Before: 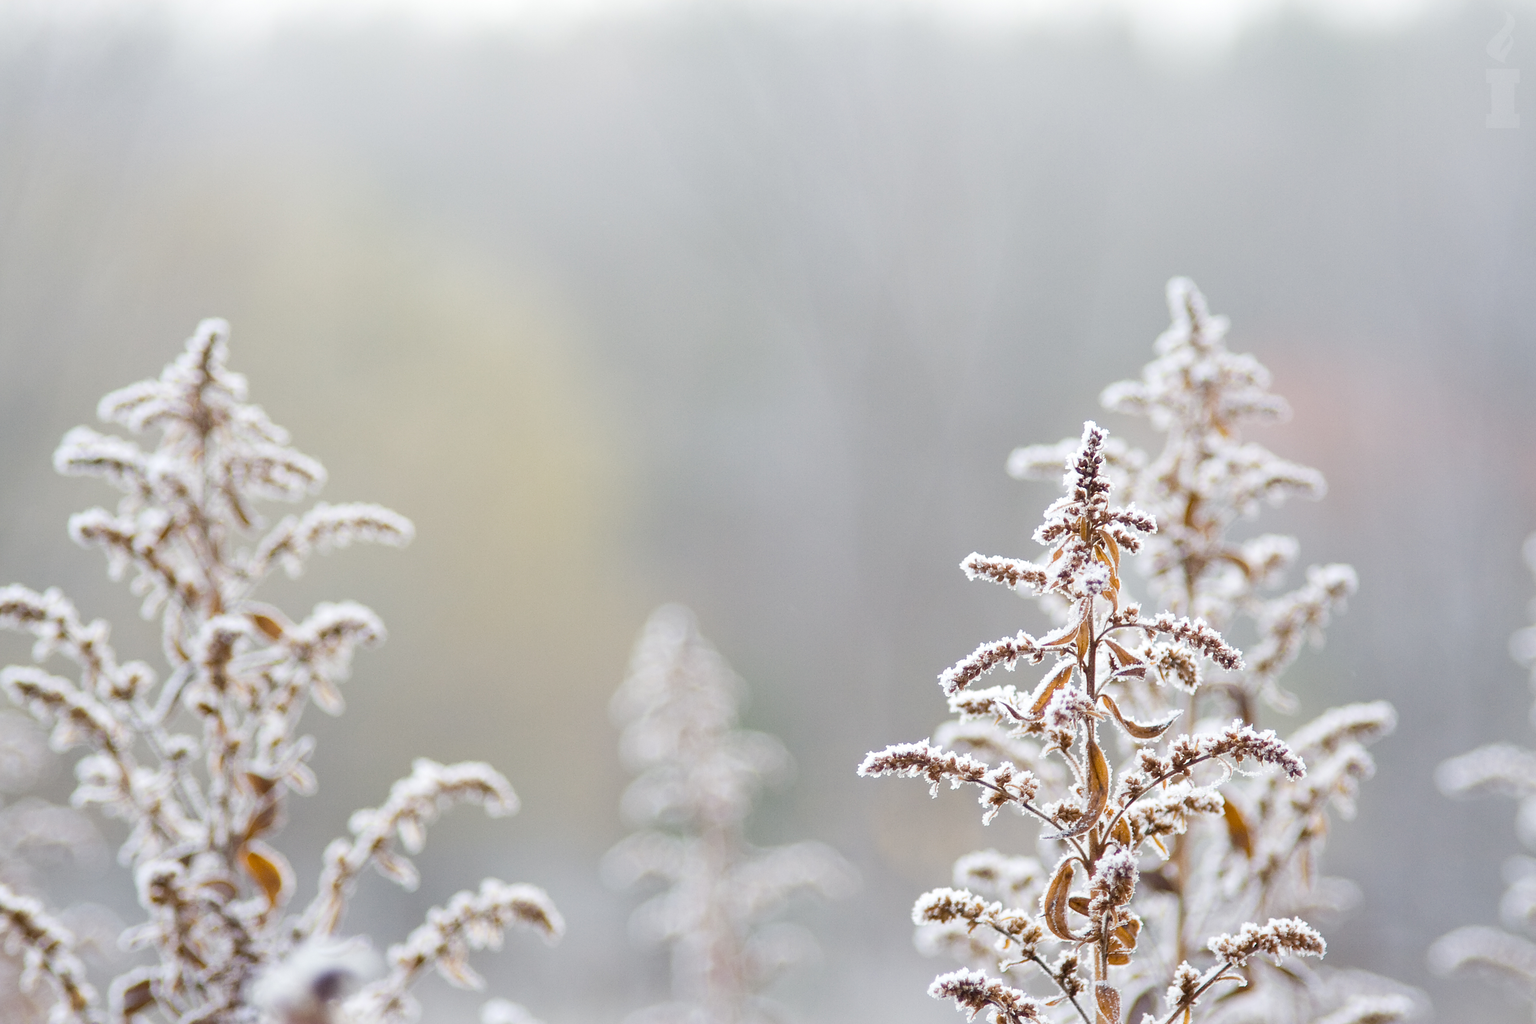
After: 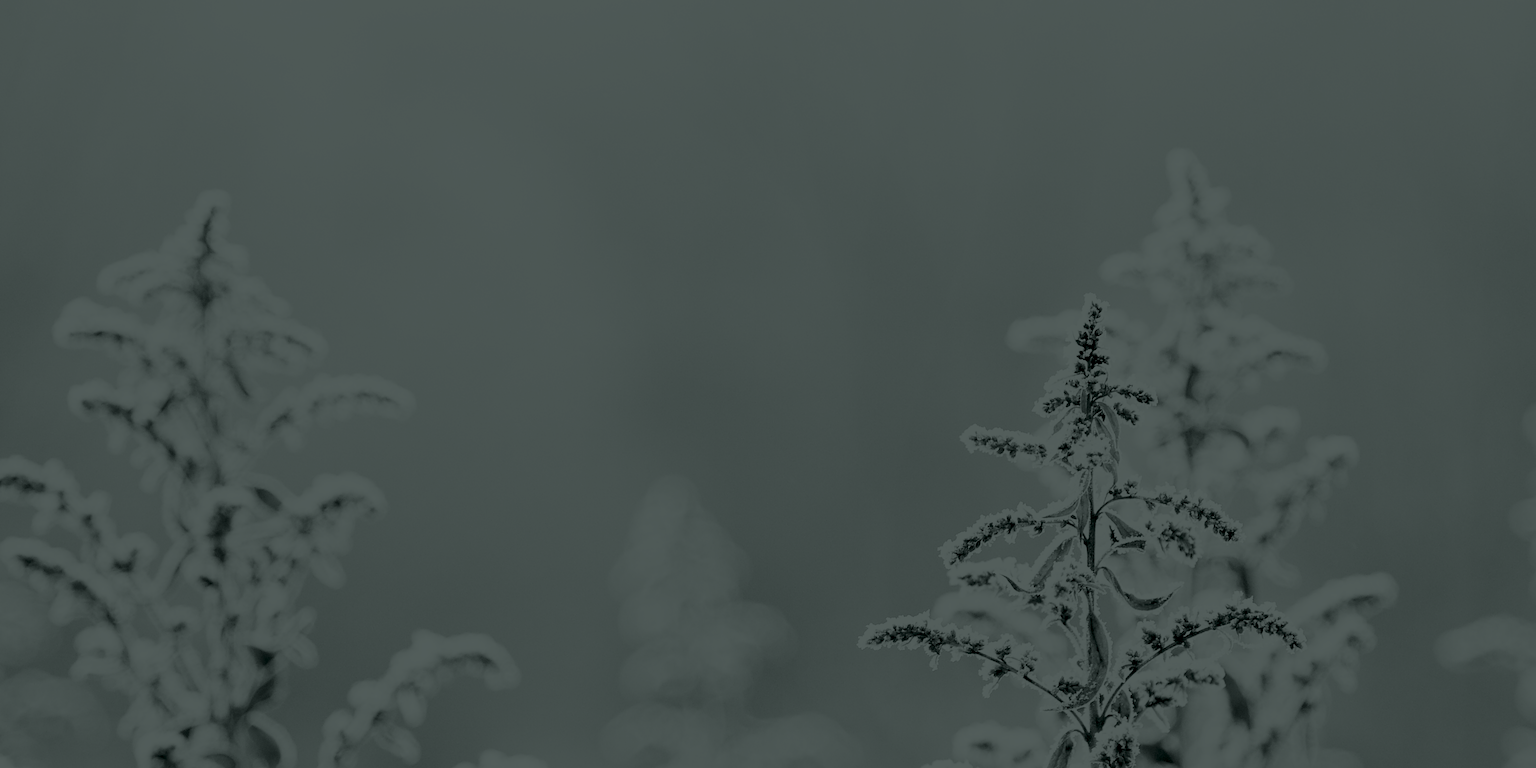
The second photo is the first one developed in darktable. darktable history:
tone equalizer: -8 EV -0.75 EV, -7 EV -0.7 EV, -6 EV -0.6 EV, -5 EV -0.4 EV, -3 EV 0.4 EV, -2 EV 0.6 EV, -1 EV 0.7 EV, +0 EV 0.75 EV, edges refinement/feathering 500, mask exposure compensation -1.57 EV, preserve details no
exposure: black level correction 0, exposure 0.5 EV, compensate highlight preservation false
filmic rgb: black relative exposure -7.75 EV, white relative exposure 4.4 EV, threshold 3 EV, target black luminance 0%, hardness 3.76, latitude 50.51%, contrast 1.074, highlights saturation mix 10%, shadows ↔ highlights balance -0.22%, color science v4 (2020), enable highlight reconstruction true
crop and rotate: top 12.5%, bottom 12.5%
color balance: input saturation 100.43%, contrast fulcrum 14.22%, output saturation 70.41%
colorize: hue 90°, saturation 19%, lightness 1.59%, version 1
